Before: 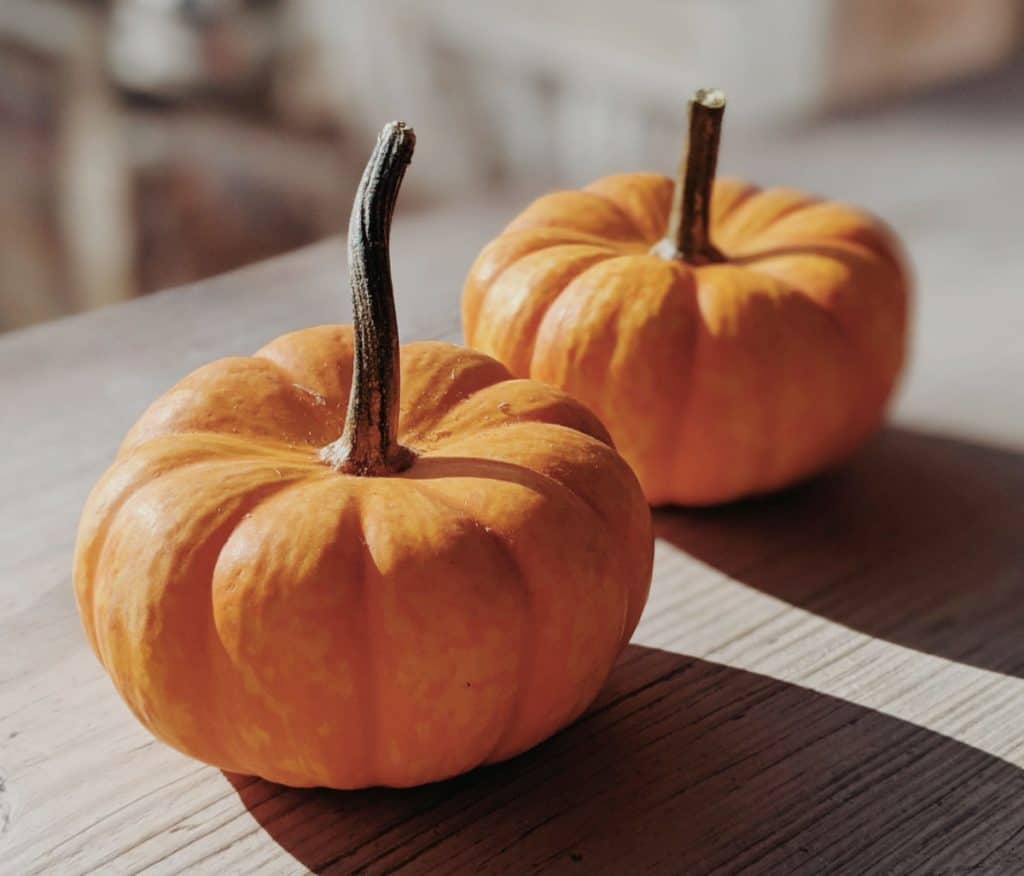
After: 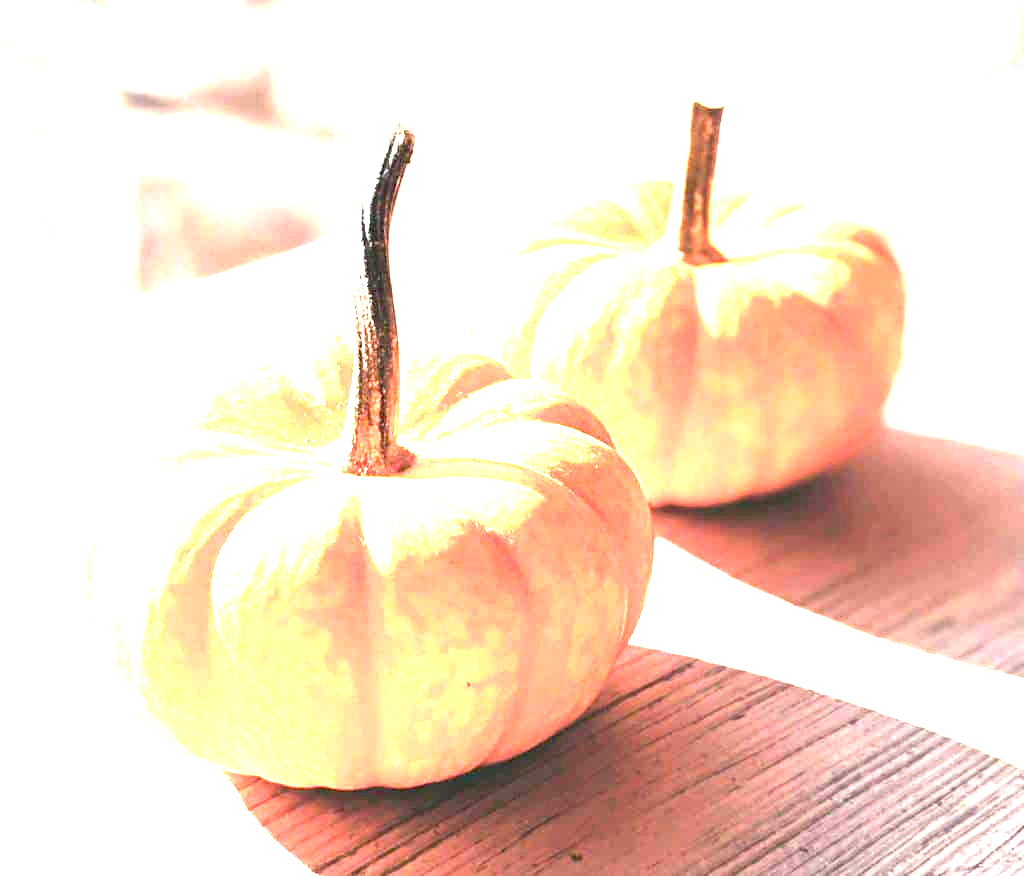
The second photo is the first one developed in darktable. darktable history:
exposure: black level correction 0, exposure 4.039 EV, compensate highlight preservation false
